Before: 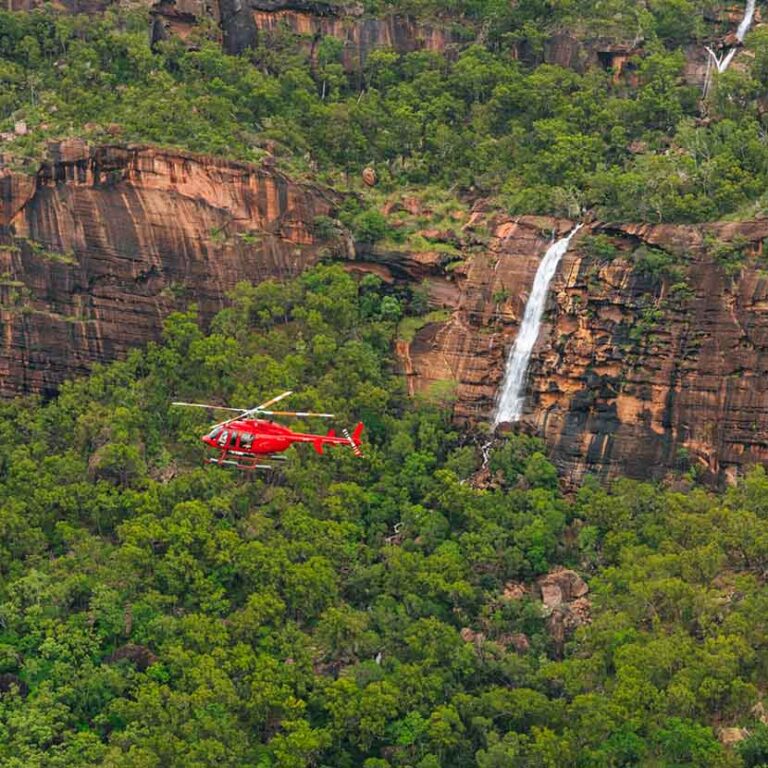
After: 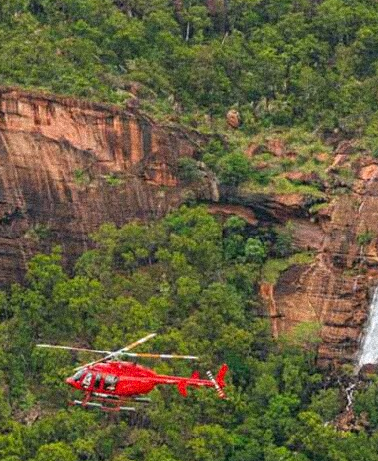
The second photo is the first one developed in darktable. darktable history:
grain: coarseness 9.38 ISO, strength 34.99%, mid-tones bias 0%
crop: left 17.835%, top 7.675%, right 32.881%, bottom 32.213%
